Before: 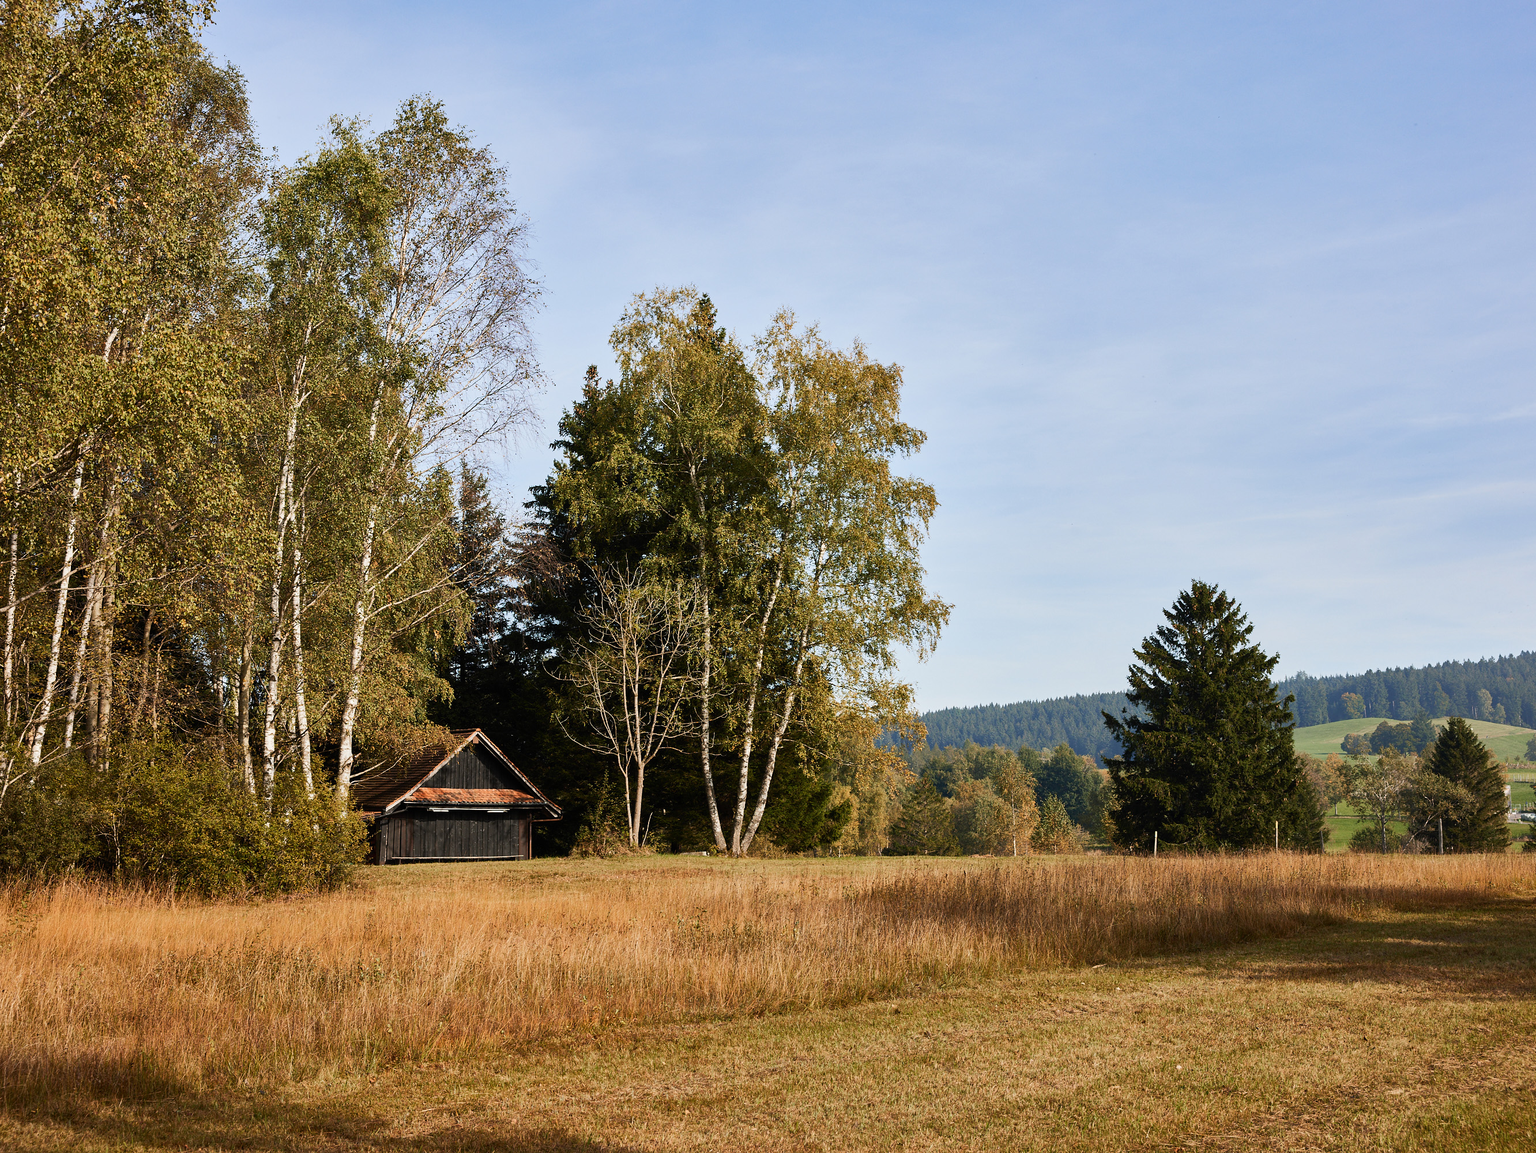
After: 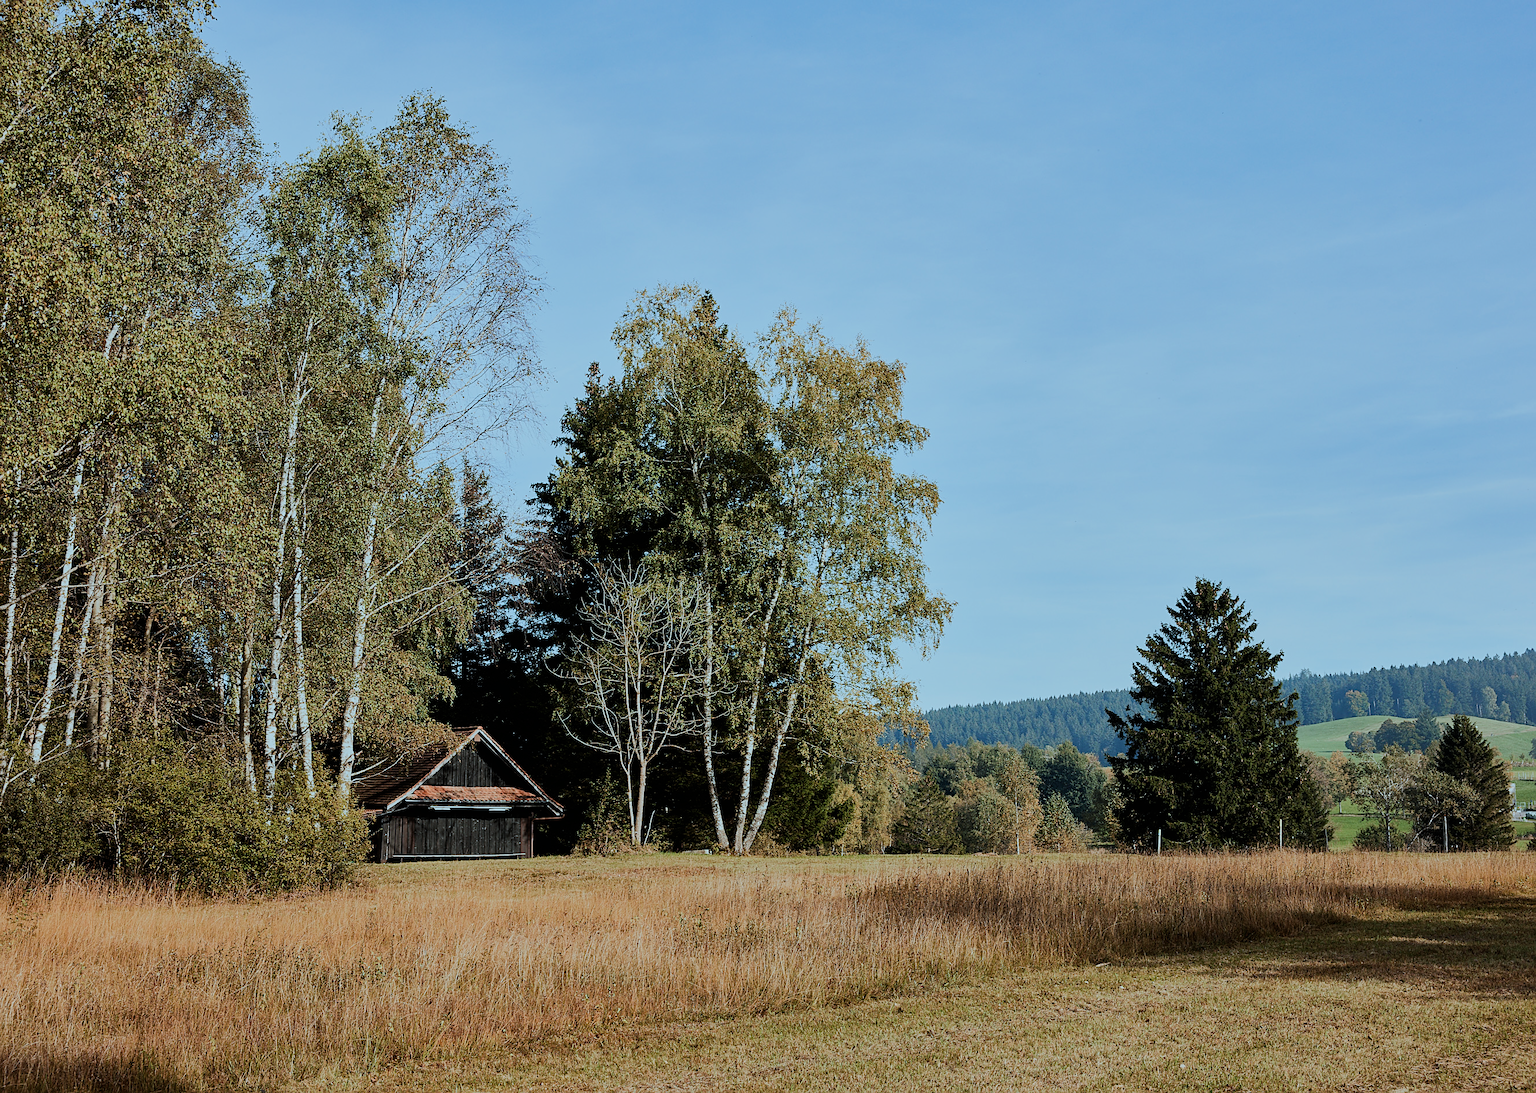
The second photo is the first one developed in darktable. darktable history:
color correction: highlights a* -11.71, highlights b* -15.58
crop: top 0.448%, right 0.264%, bottom 5.045%
sharpen: on, module defaults
filmic rgb: black relative exposure -7.15 EV, white relative exposure 5.36 EV, hardness 3.02
